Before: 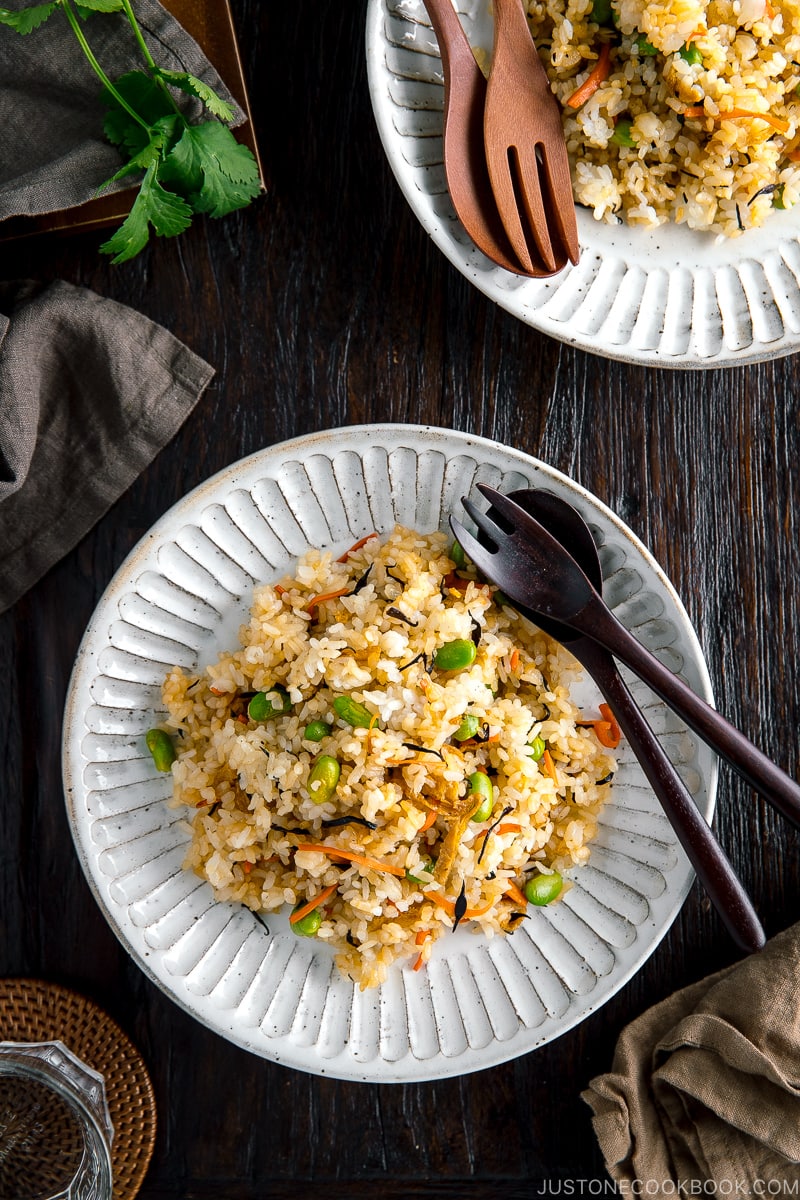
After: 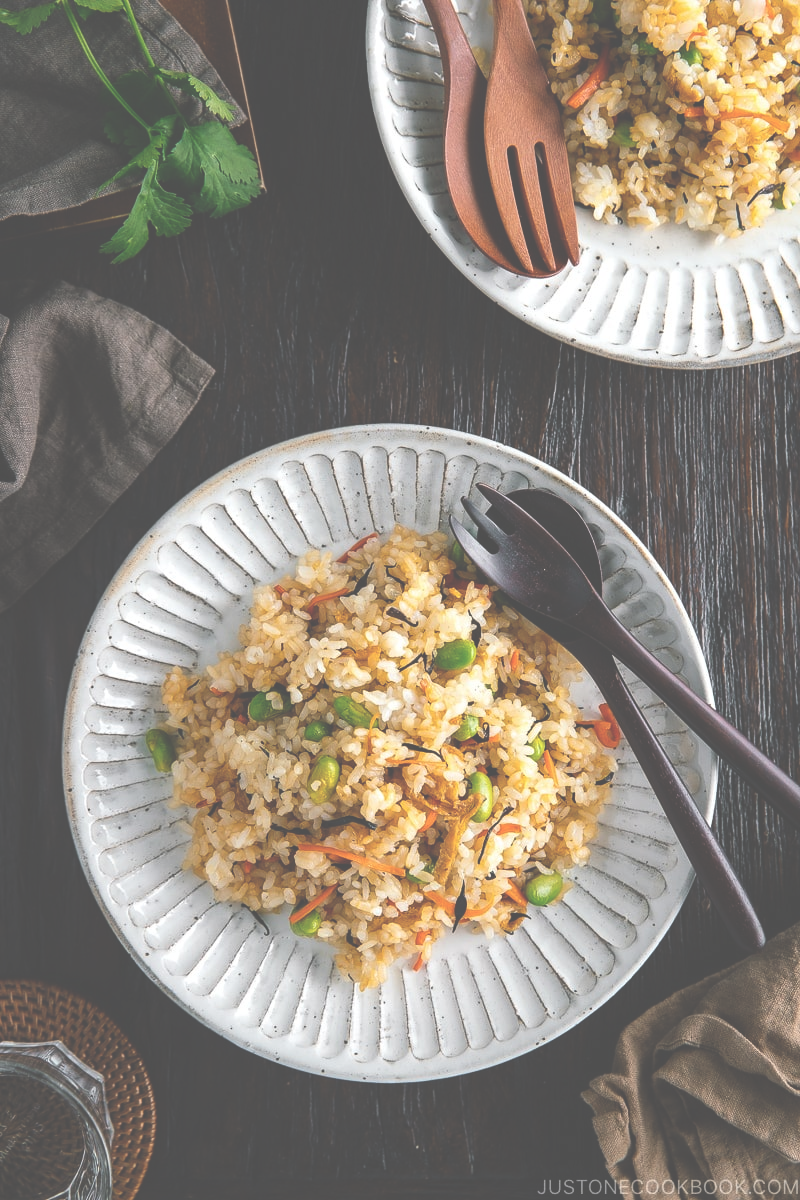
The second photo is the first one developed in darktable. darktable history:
exposure: black level correction -0.086, compensate highlight preservation false
